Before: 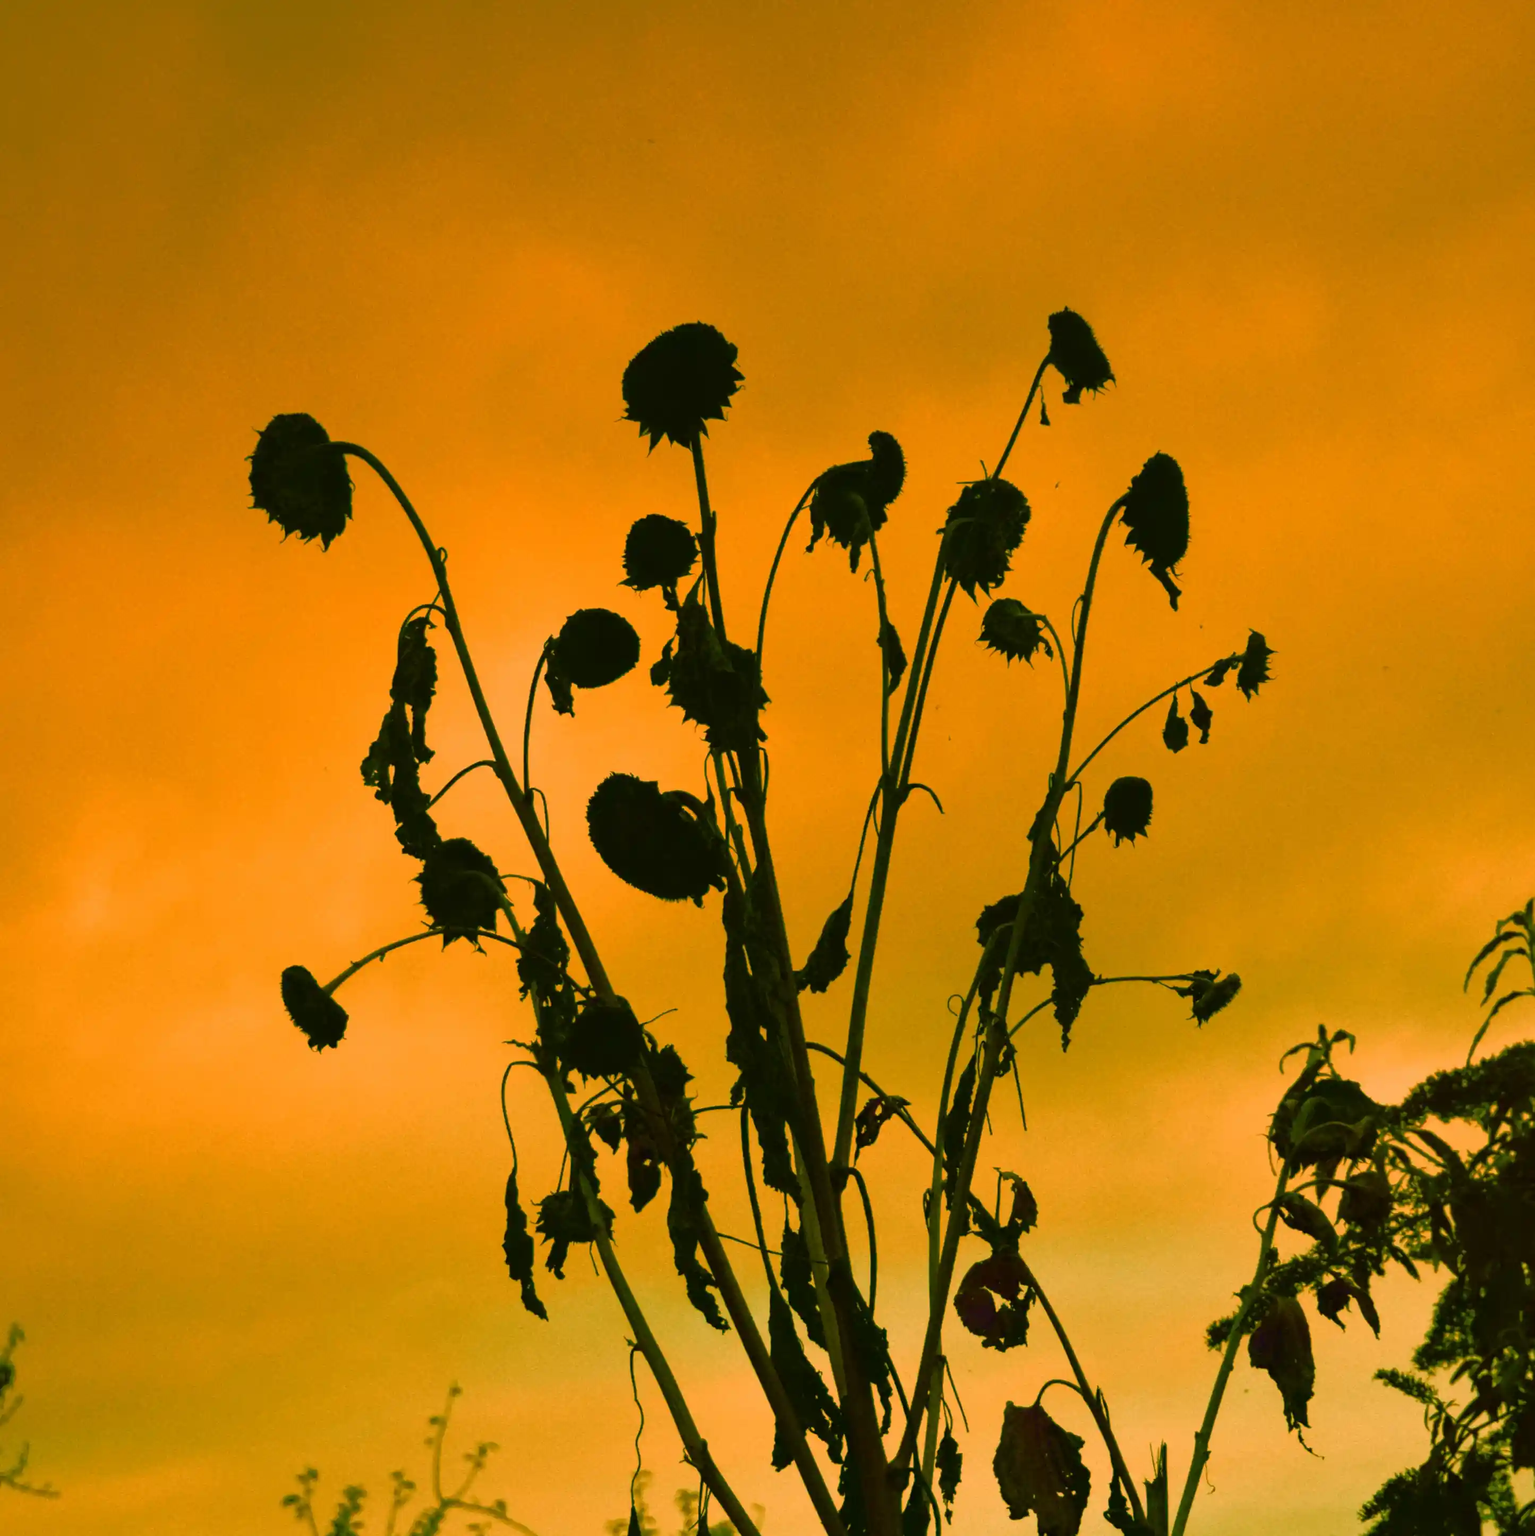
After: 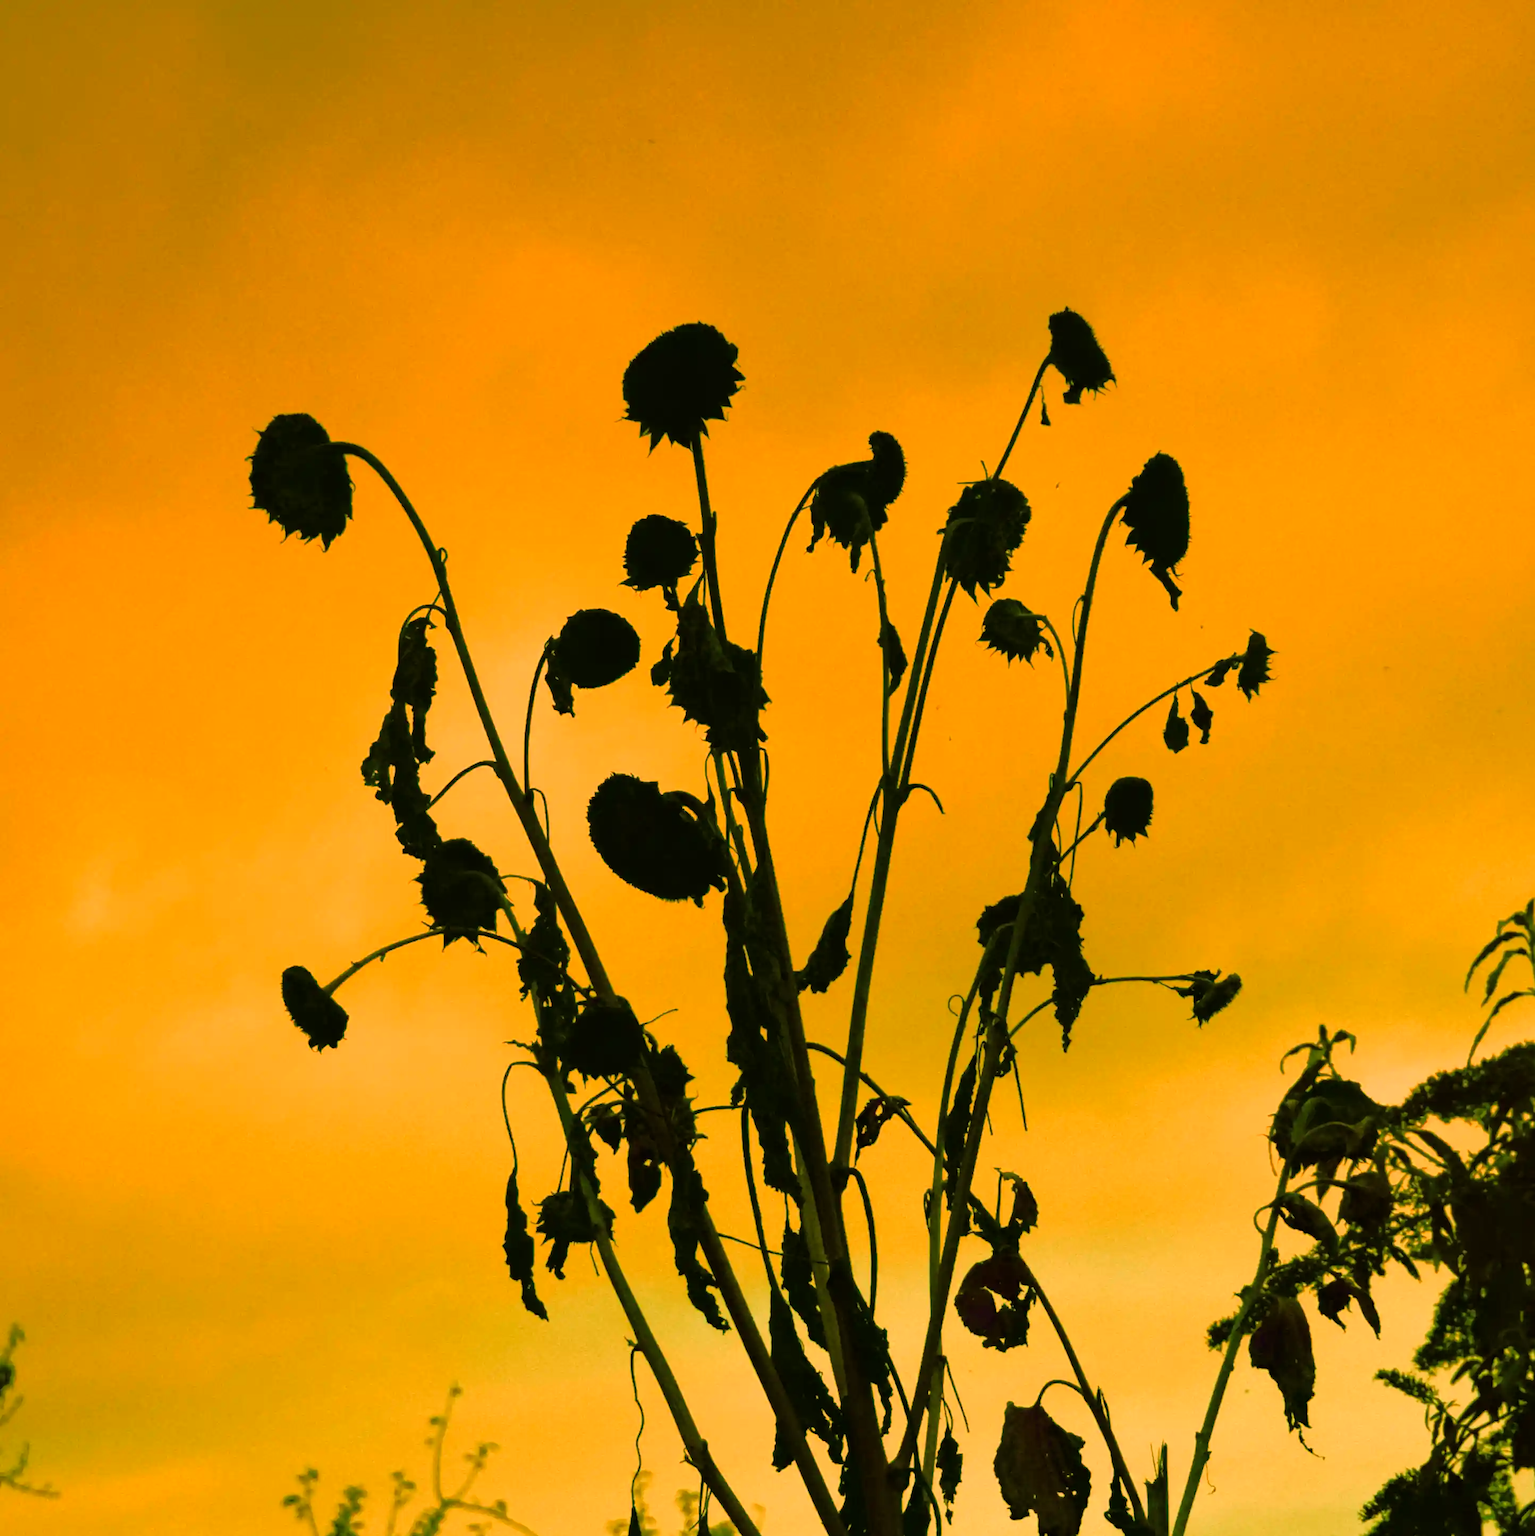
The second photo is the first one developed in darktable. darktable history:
velvia: on, module defaults
tone curve: curves: ch0 [(0, 0) (0.004, 0.001) (0.133, 0.112) (0.325, 0.362) (0.832, 0.893) (1, 1)], color space Lab, linked channels, preserve colors none
